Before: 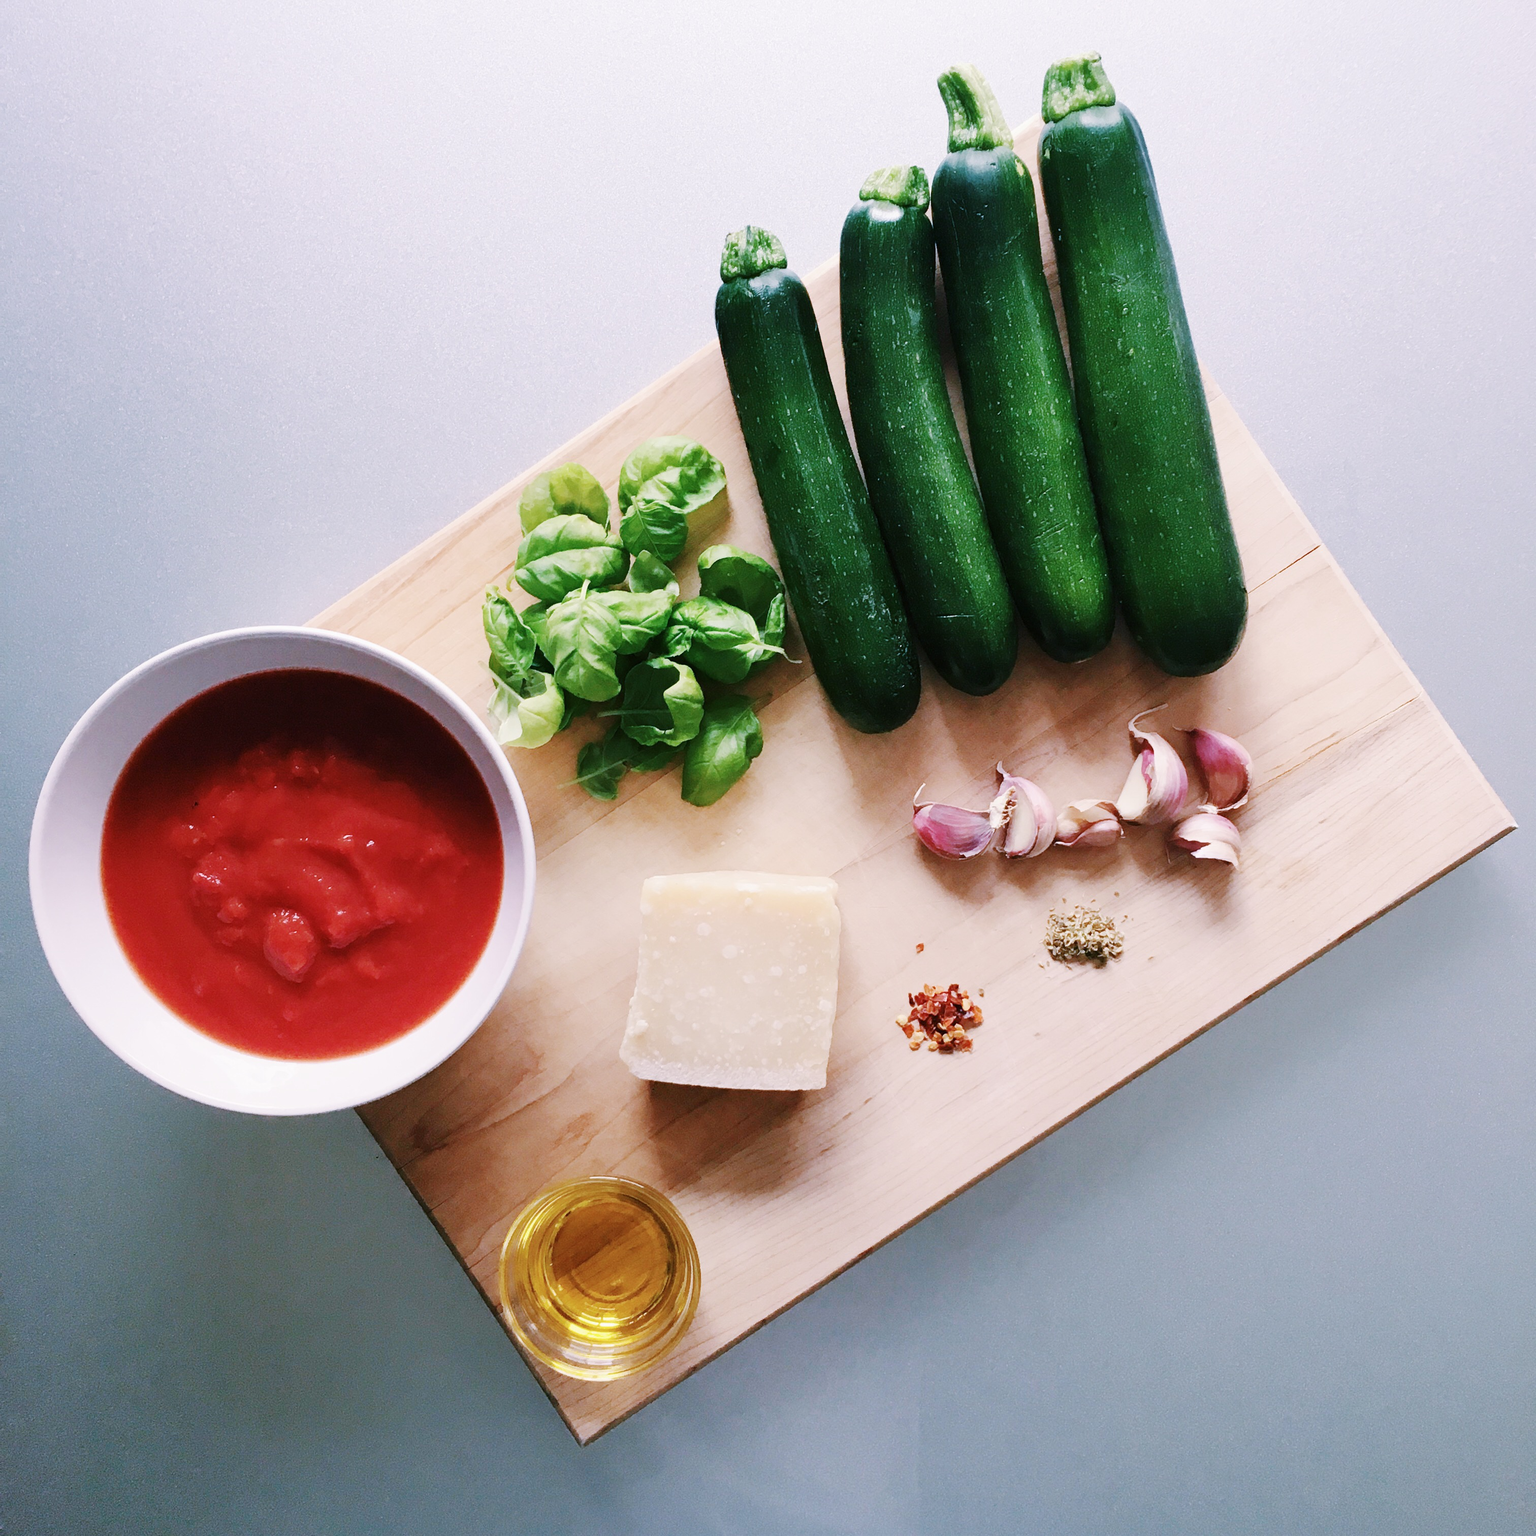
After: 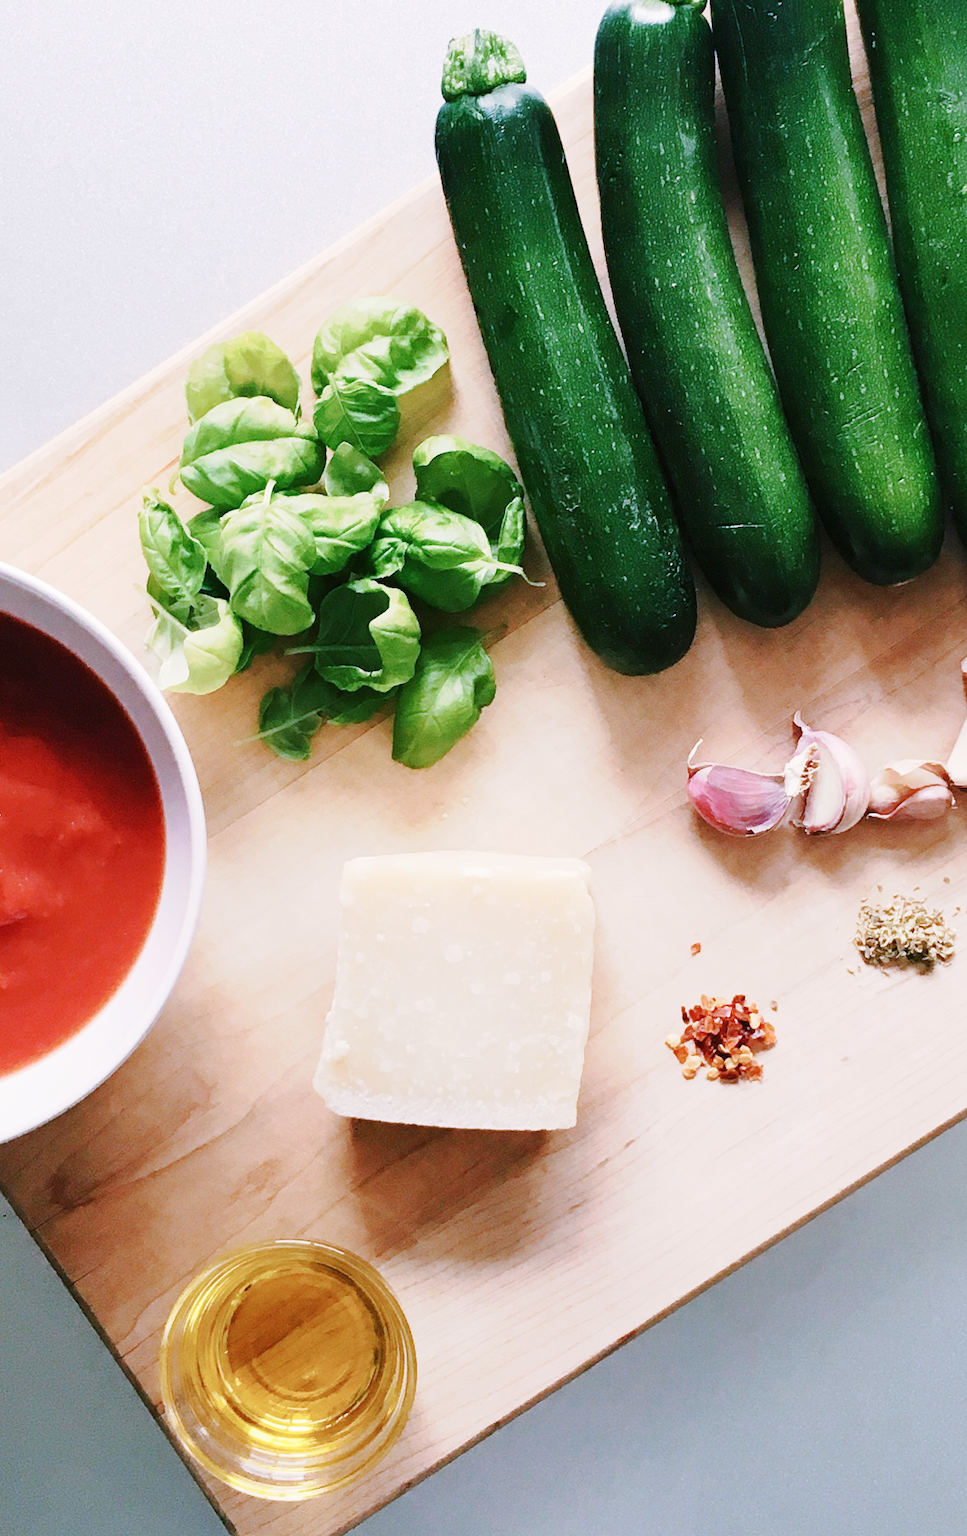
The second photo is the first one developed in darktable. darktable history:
tone curve: curves: ch0 [(0, 0) (0.003, 0.004) (0.011, 0.015) (0.025, 0.033) (0.044, 0.058) (0.069, 0.091) (0.1, 0.131) (0.136, 0.178) (0.177, 0.232) (0.224, 0.294) (0.277, 0.362) (0.335, 0.434) (0.399, 0.512) (0.468, 0.582) (0.543, 0.646) (0.623, 0.713) (0.709, 0.783) (0.801, 0.876) (0.898, 0.938) (1, 1)], preserve colors none
crop and rotate: angle 0.02°, left 24.353%, top 13.219%, right 26.156%, bottom 8.224%
